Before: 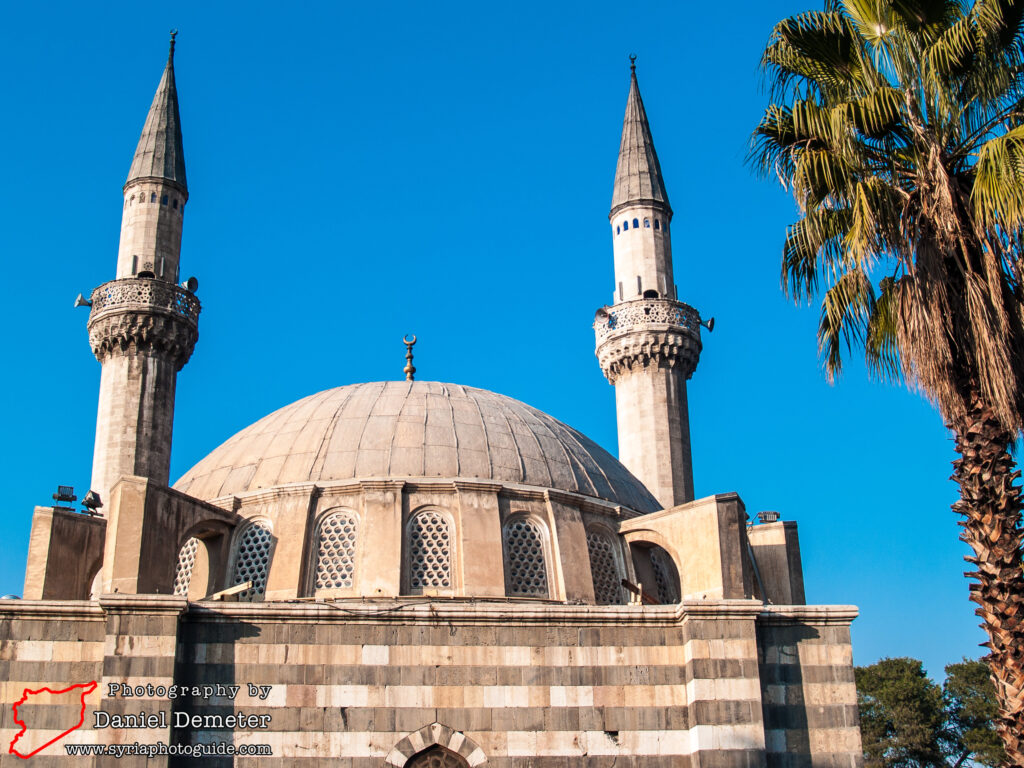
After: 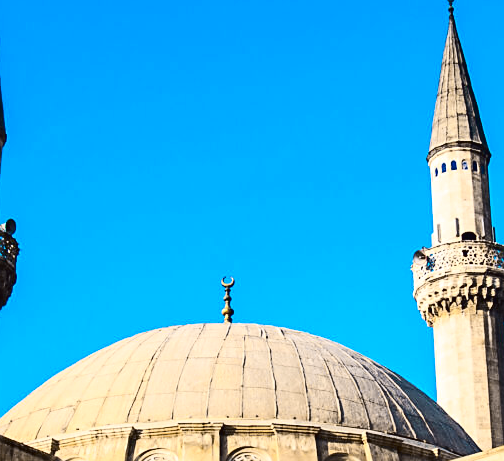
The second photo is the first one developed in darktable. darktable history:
sharpen: on, module defaults
tone curve: curves: ch0 [(0.003, 0.023) (0.071, 0.052) (0.236, 0.197) (0.466, 0.557) (0.631, 0.764) (0.806, 0.906) (1, 1)]; ch1 [(0, 0) (0.262, 0.227) (0.417, 0.386) (0.469, 0.467) (0.502, 0.51) (0.528, 0.521) (0.573, 0.555) (0.605, 0.621) (0.644, 0.671) (0.686, 0.728) (0.994, 0.987)]; ch2 [(0, 0) (0.262, 0.188) (0.385, 0.353) (0.427, 0.424) (0.495, 0.502) (0.531, 0.555) (0.583, 0.632) (0.644, 0.748) (1, 1)], color space Lab, independent channels, preserve colors none
crop: left 17.835%, top 7.675%, right 32.881%, bottom 32.213%
